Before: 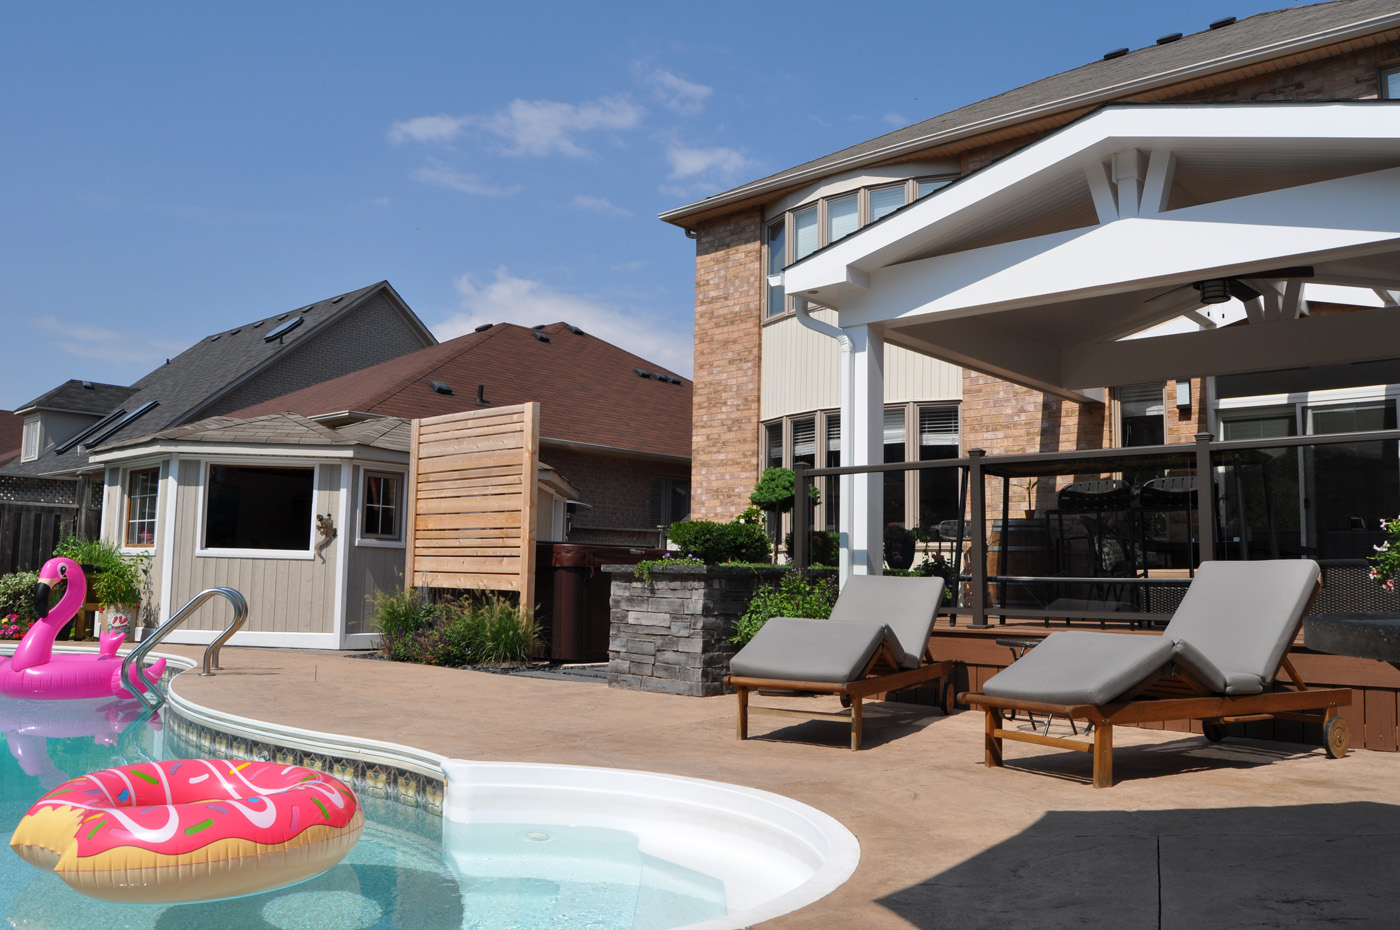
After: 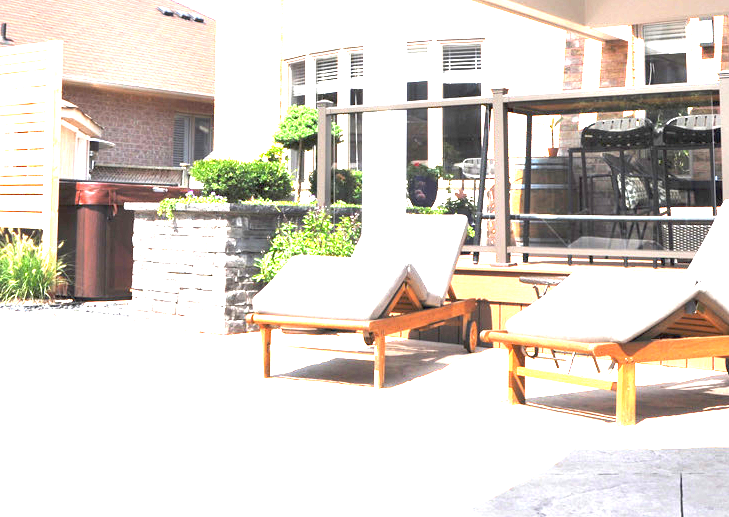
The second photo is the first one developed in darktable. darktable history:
crop: left 34.138%, top 38.93%, right 13.768%, bottom 5.381%
exposure: black level correction 0, exposure 3.98 EV, compensate highlight preservation false
